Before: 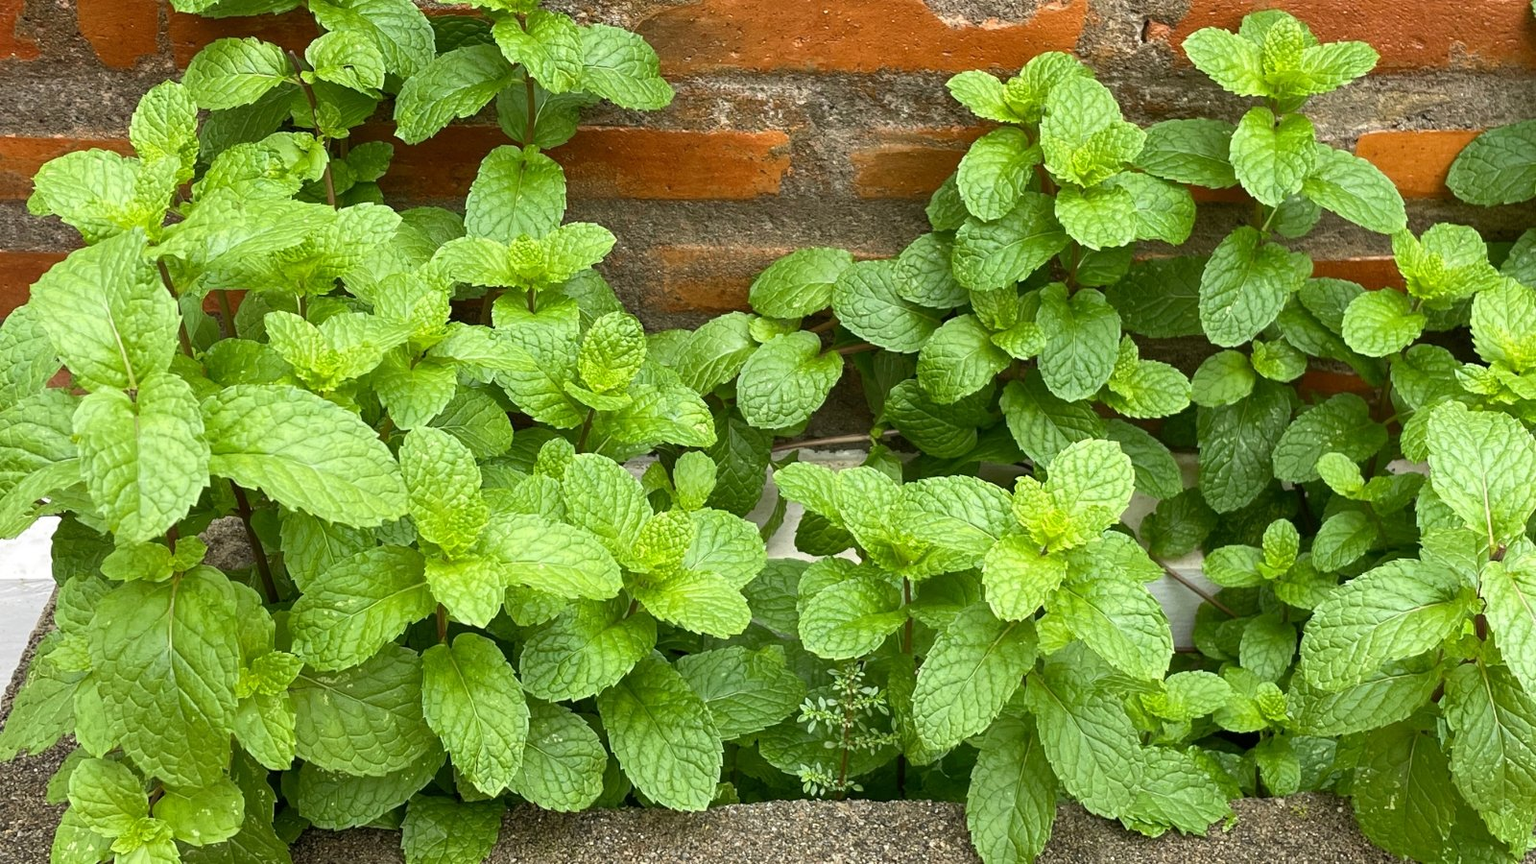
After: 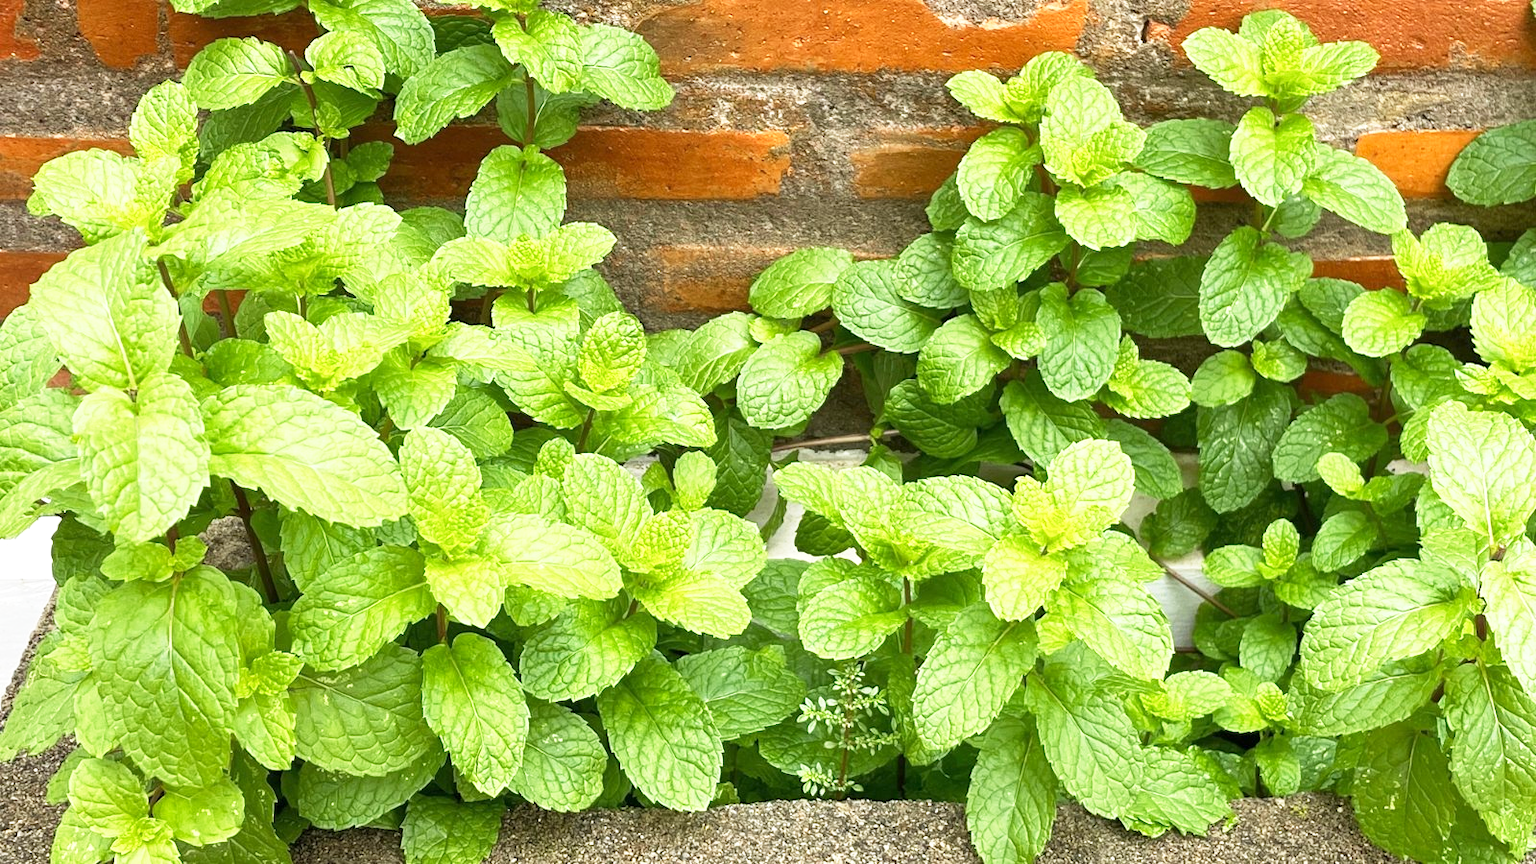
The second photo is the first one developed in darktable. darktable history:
base curve: curves: ch0 [(0, 0) (0.579, 0.807) (1, 1)], preserve colors none
exposure: exposure 0.296 EV, compensate highlight preservation false
